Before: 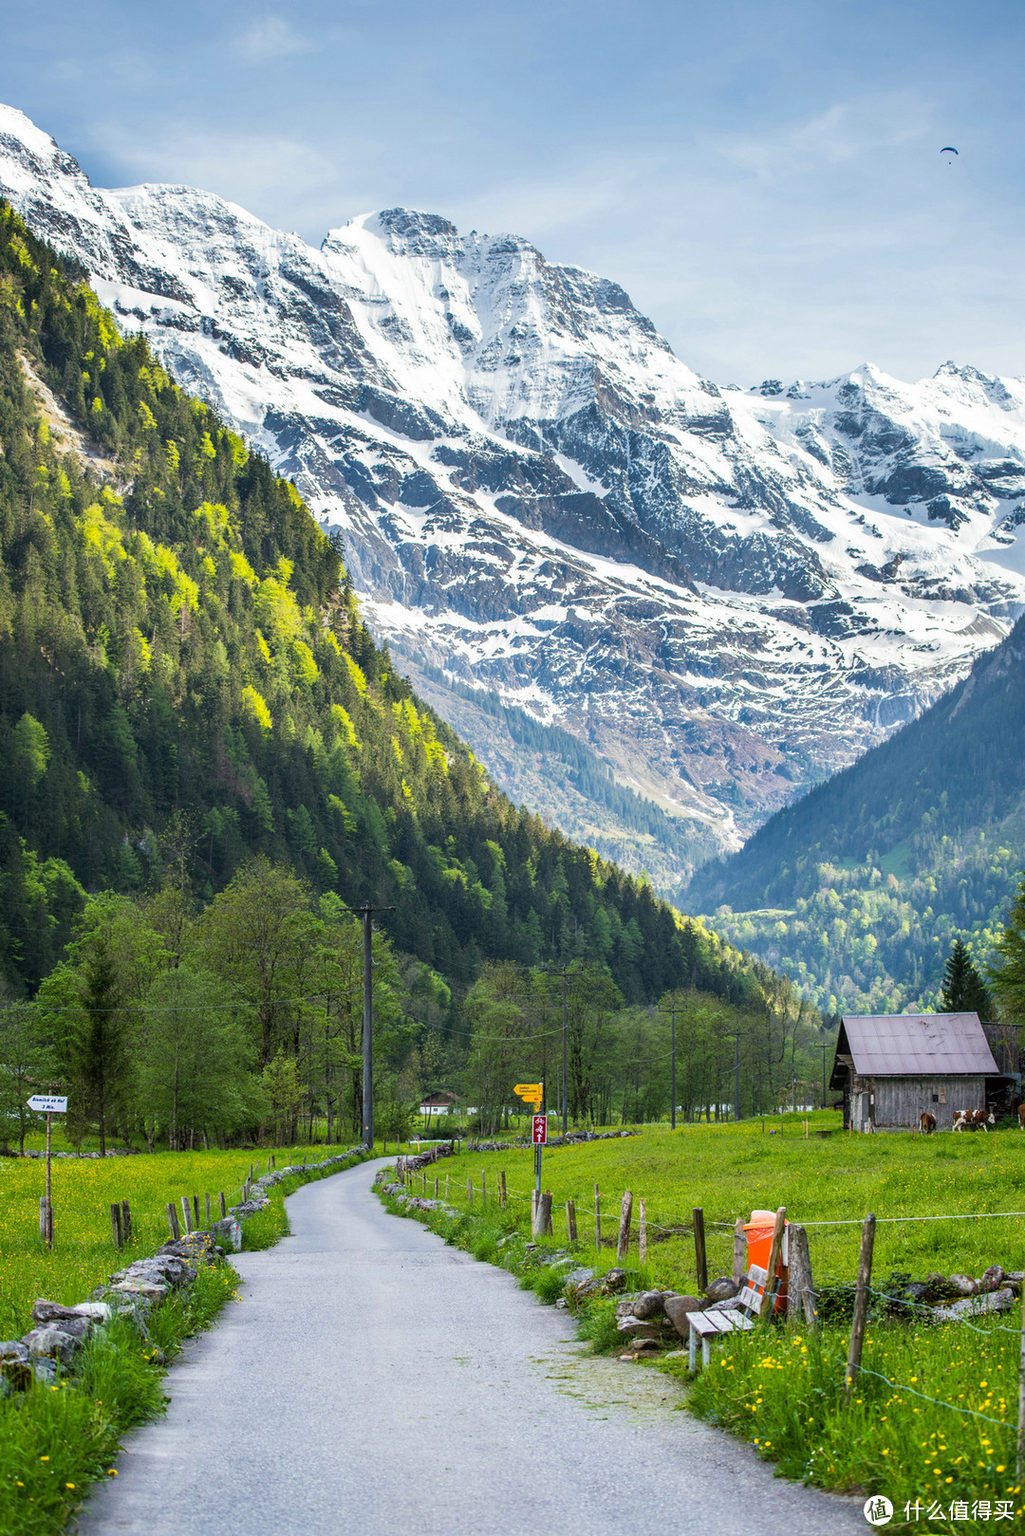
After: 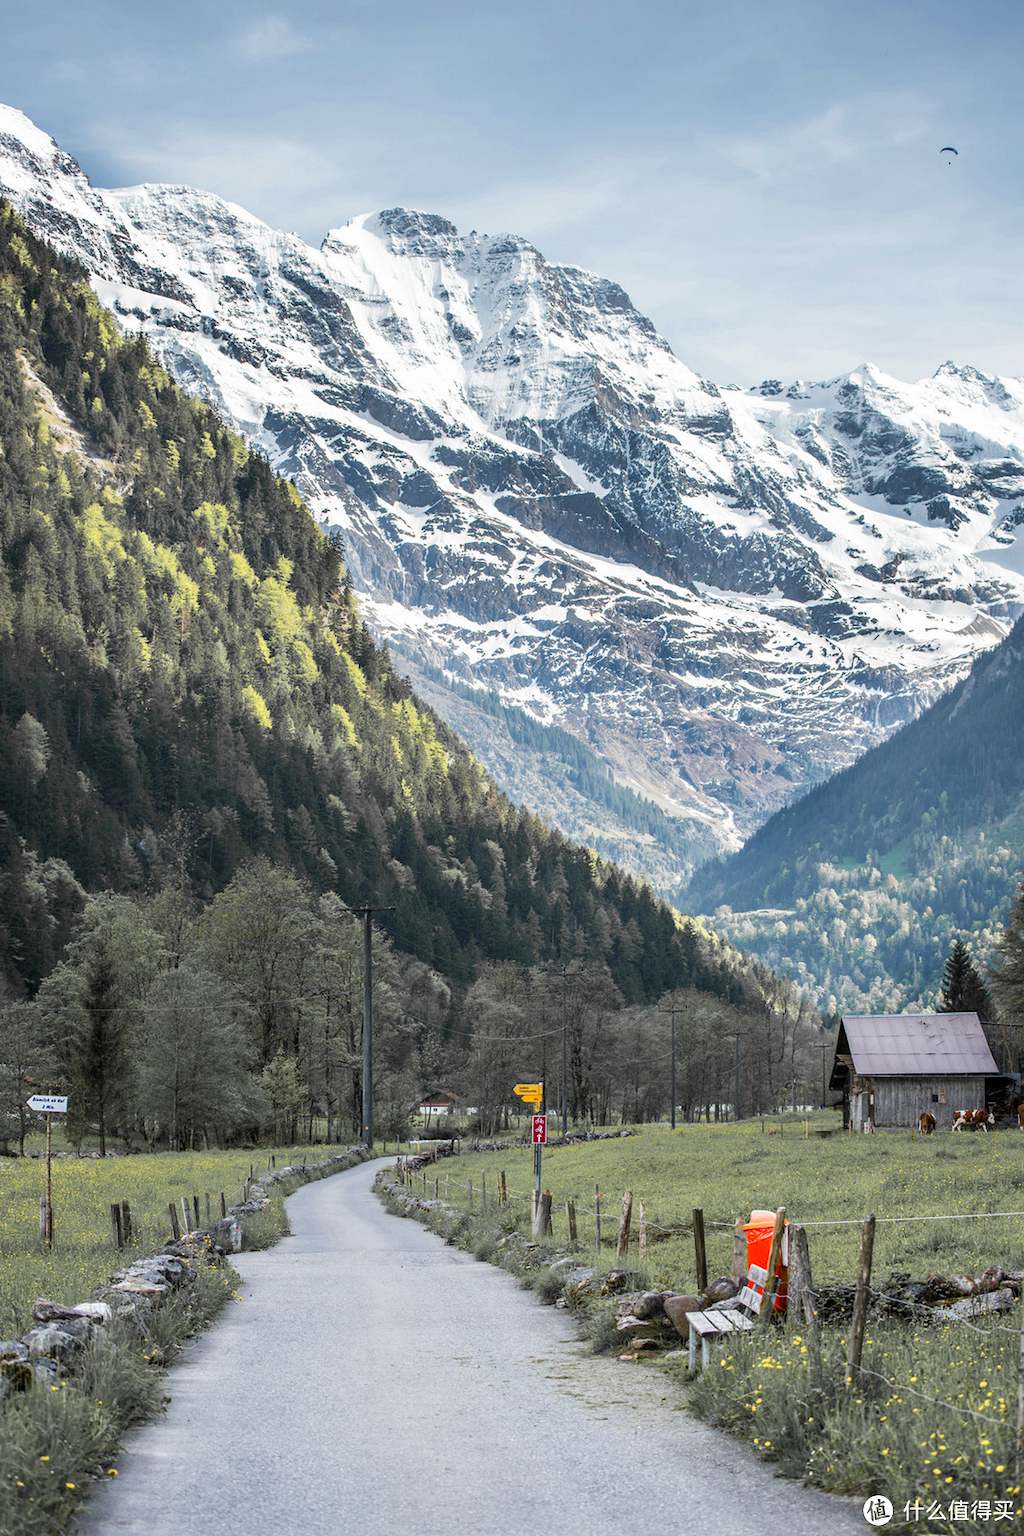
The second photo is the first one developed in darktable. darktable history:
color zones: curves: ch1 [(0, 0.679) (0.143, 0.647) (0.286, 0.261) (0.378, -0.011) (0.571, 0.396) (0.714, 0.399) (0.857, 0.406) (1, 0.679)]
color correction: highlights b* 0.032, saturation 0.991
